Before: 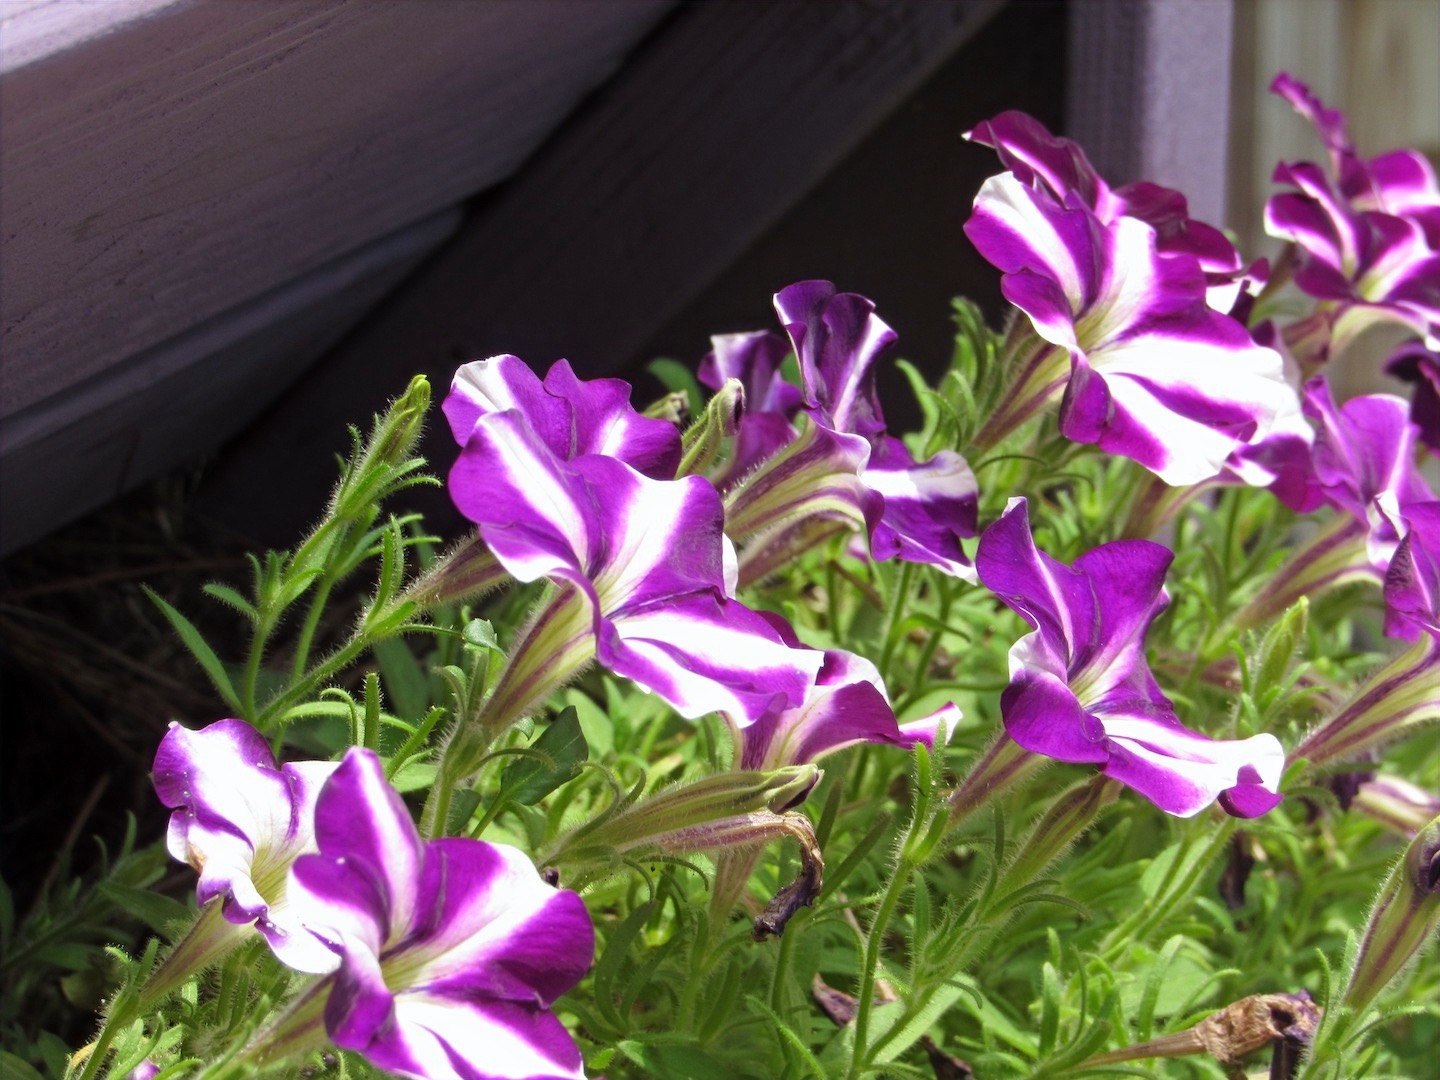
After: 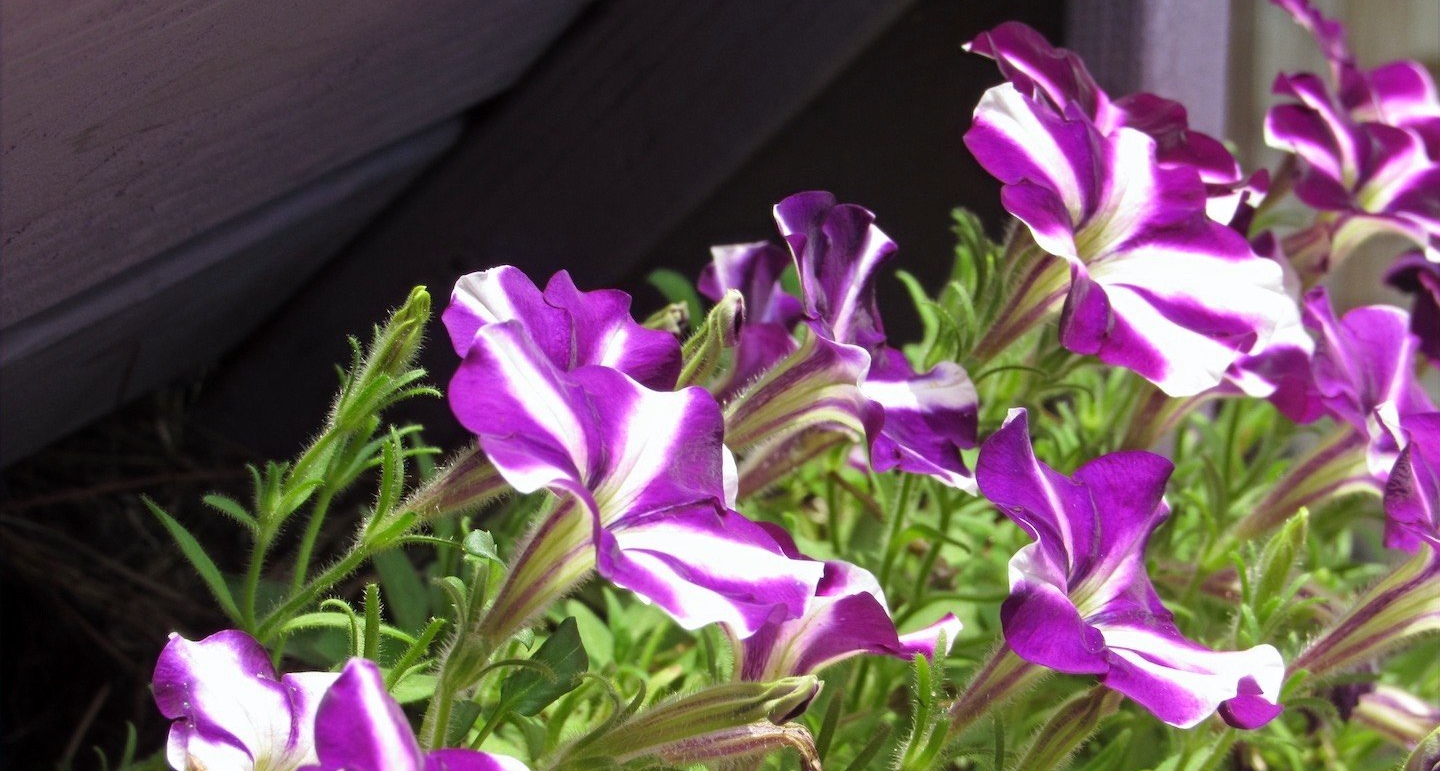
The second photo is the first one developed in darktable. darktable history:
color calibration: illuminant same as pipeline (D50), adaptation XYZ, x 0.345, y 0.358, temperature 5014.77 K
crop and rotate: top 8.333%, bottom 20.238%
